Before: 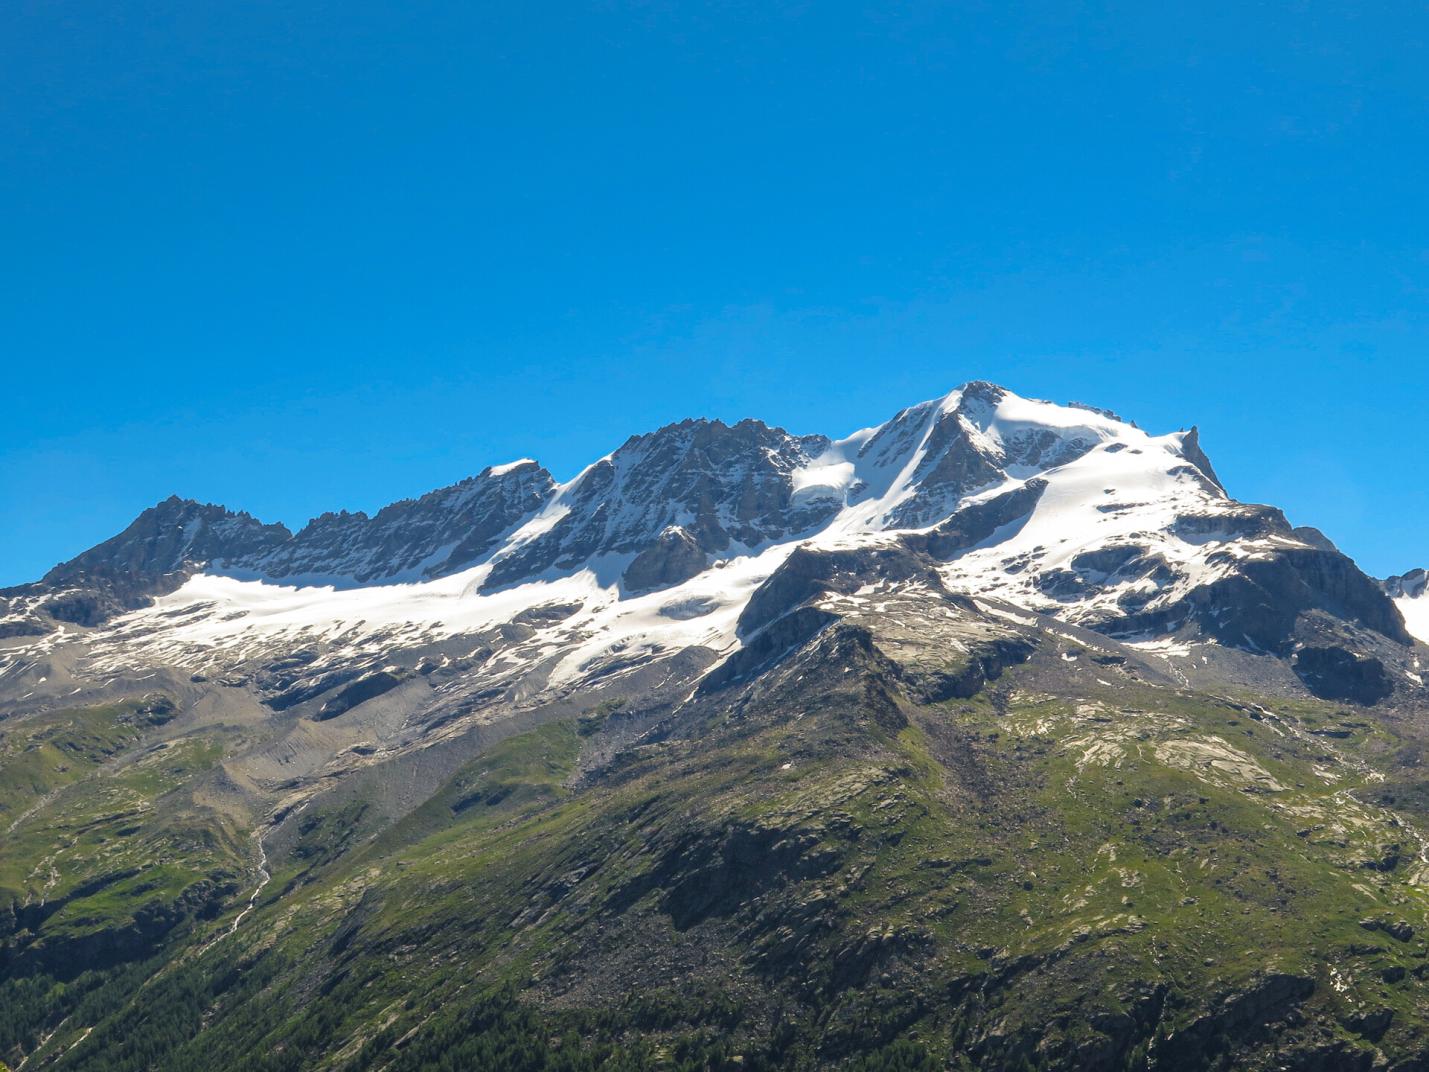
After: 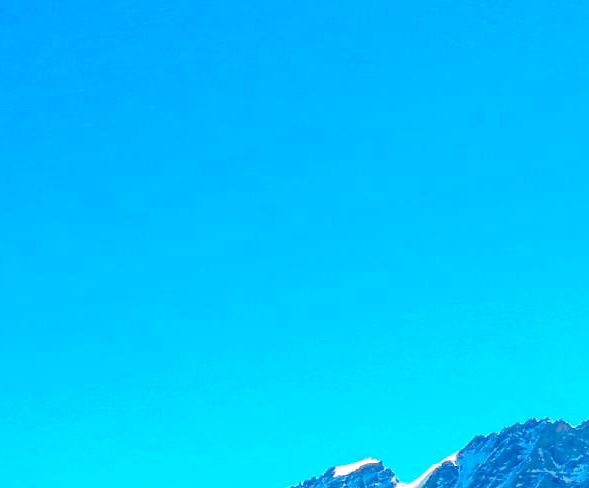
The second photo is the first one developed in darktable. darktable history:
exposure: black level correction 0.005, exposure 0.016 EV, compensate highlight preservation false
base curve: curves: ch0 [(0, 0) (0.026, 0.03) (0.109, 0.232) (0.351, 0.748) (0.669, 0.968) (1, 1)], preserve colors none
crop and rotate: left 10.963%, top 0.093%, right 47.758%, bottom 54.344%
color balance rgb: perceptual saturation grading › global saturation 28.116%, perceptual saturation grading › highlights -25.304%, perceptual saturation grading › mid-tones 24.819%, perceptual saturation grading › shadows 49.856%, global vibrance 20%
